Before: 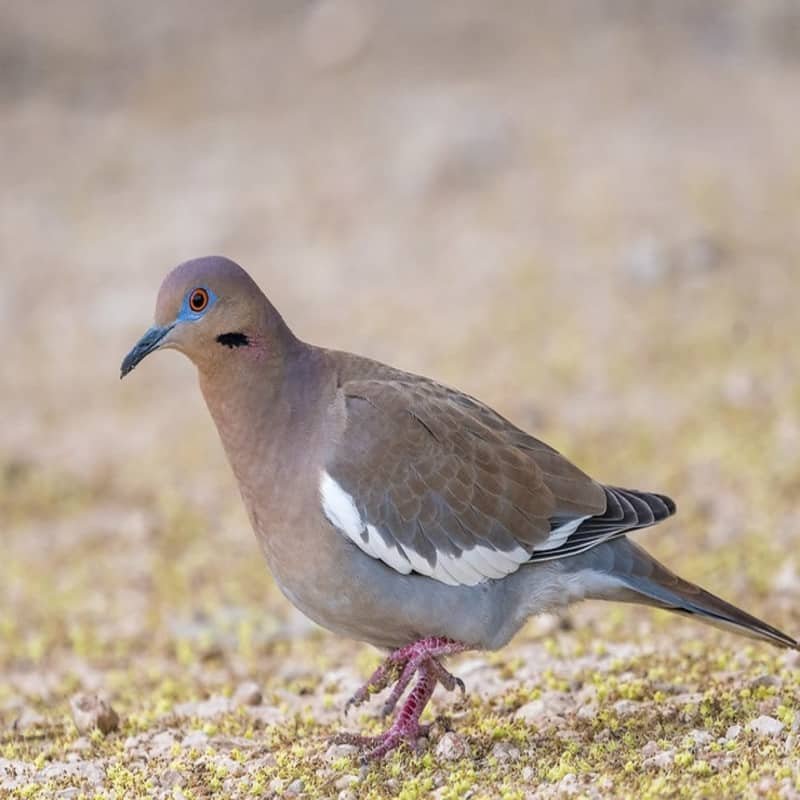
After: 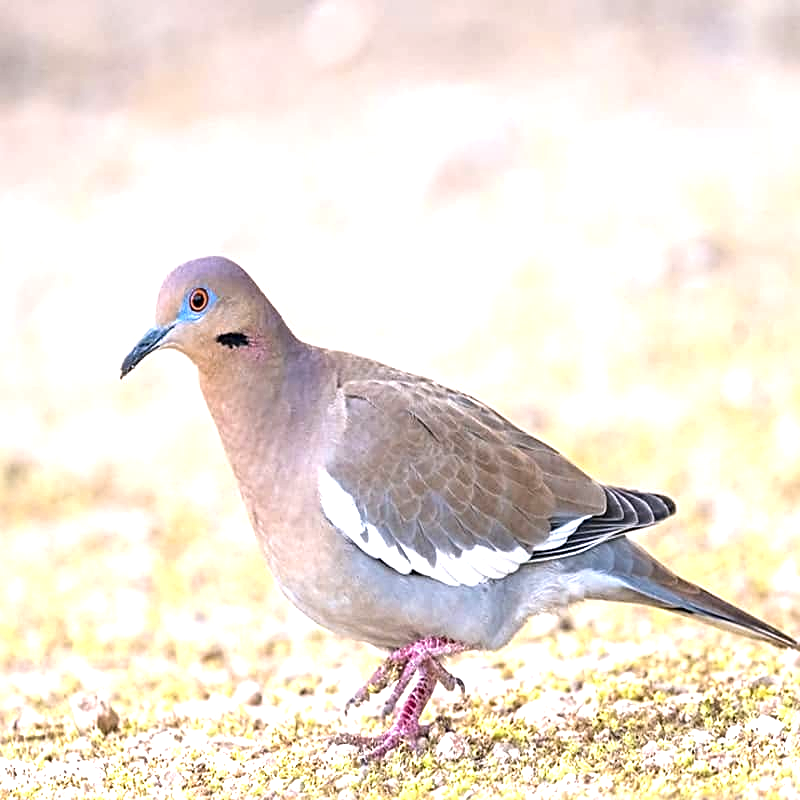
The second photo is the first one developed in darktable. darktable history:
sharpen: radius 3.119
exposure: black level correction 0, exposure 1.2 EV, compensate exposure bias true, compensate highlight preservation false
rotate and perspective: crop left 0, crop top 0
white balance: red 1.009, blue 1.027
